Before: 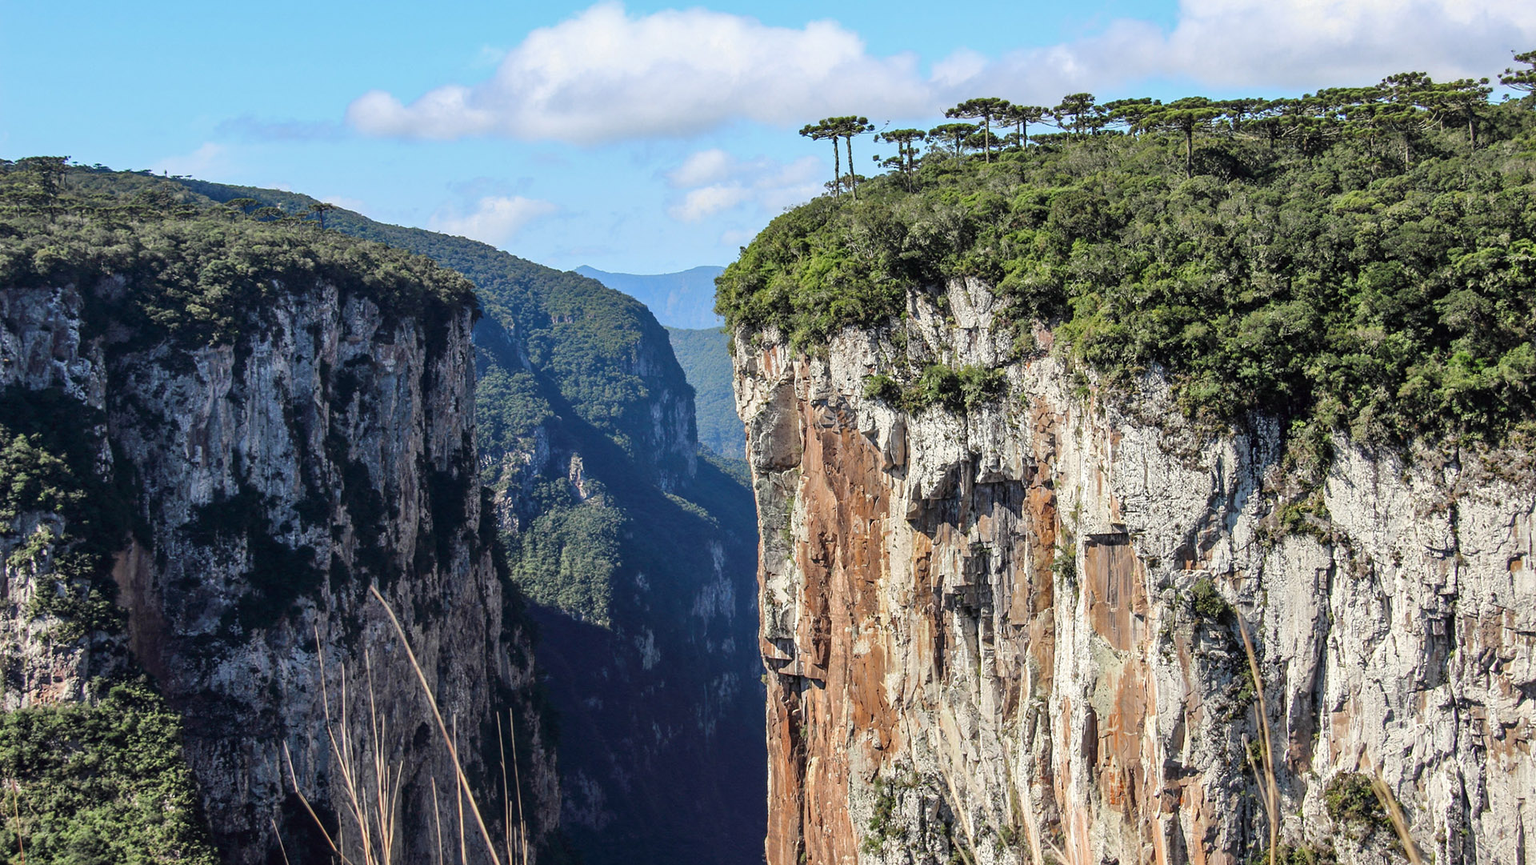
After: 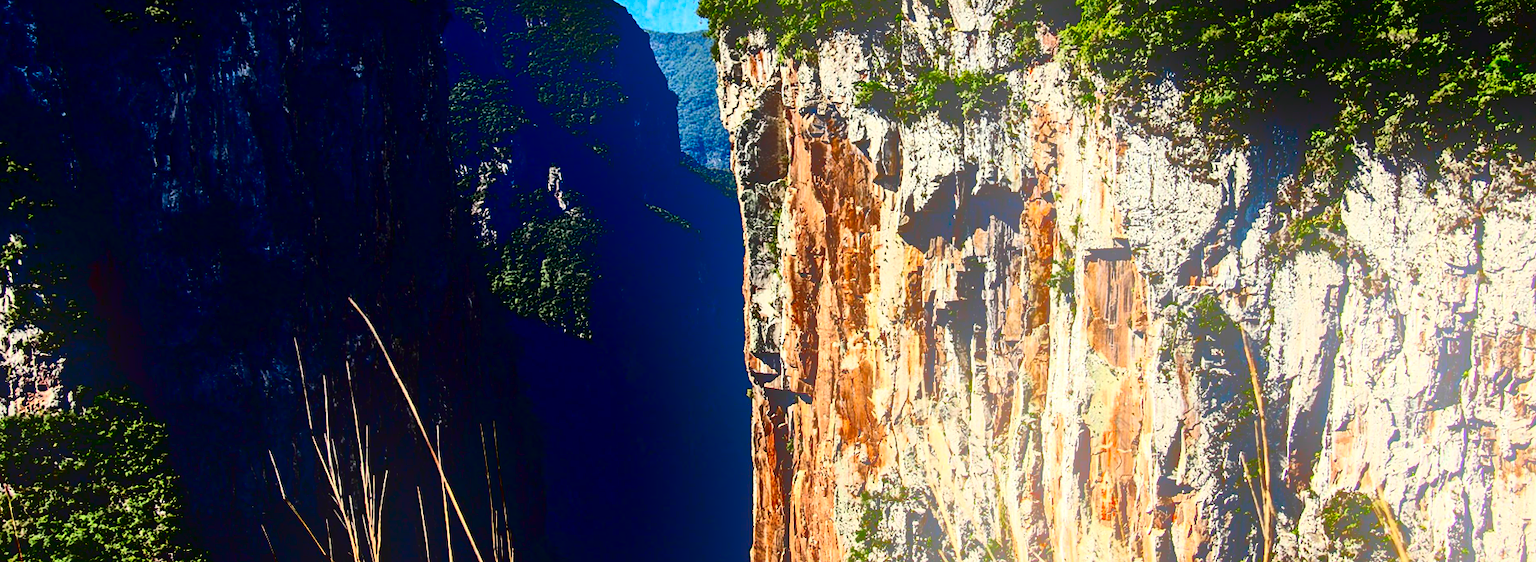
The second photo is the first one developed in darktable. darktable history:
rotate and perspective: rotation 0.074°, lens shift (vertical) 0.096, lens shift (horizontal) -0.041, crop left 0.043, crop right 0.952, crop top 0.024, crop bottom 0.979
crop and rotate: top 36.435%
contrast brightness saturation: contrast 0.77, brightness -1, saturation 1
bloom: on, module defaults
